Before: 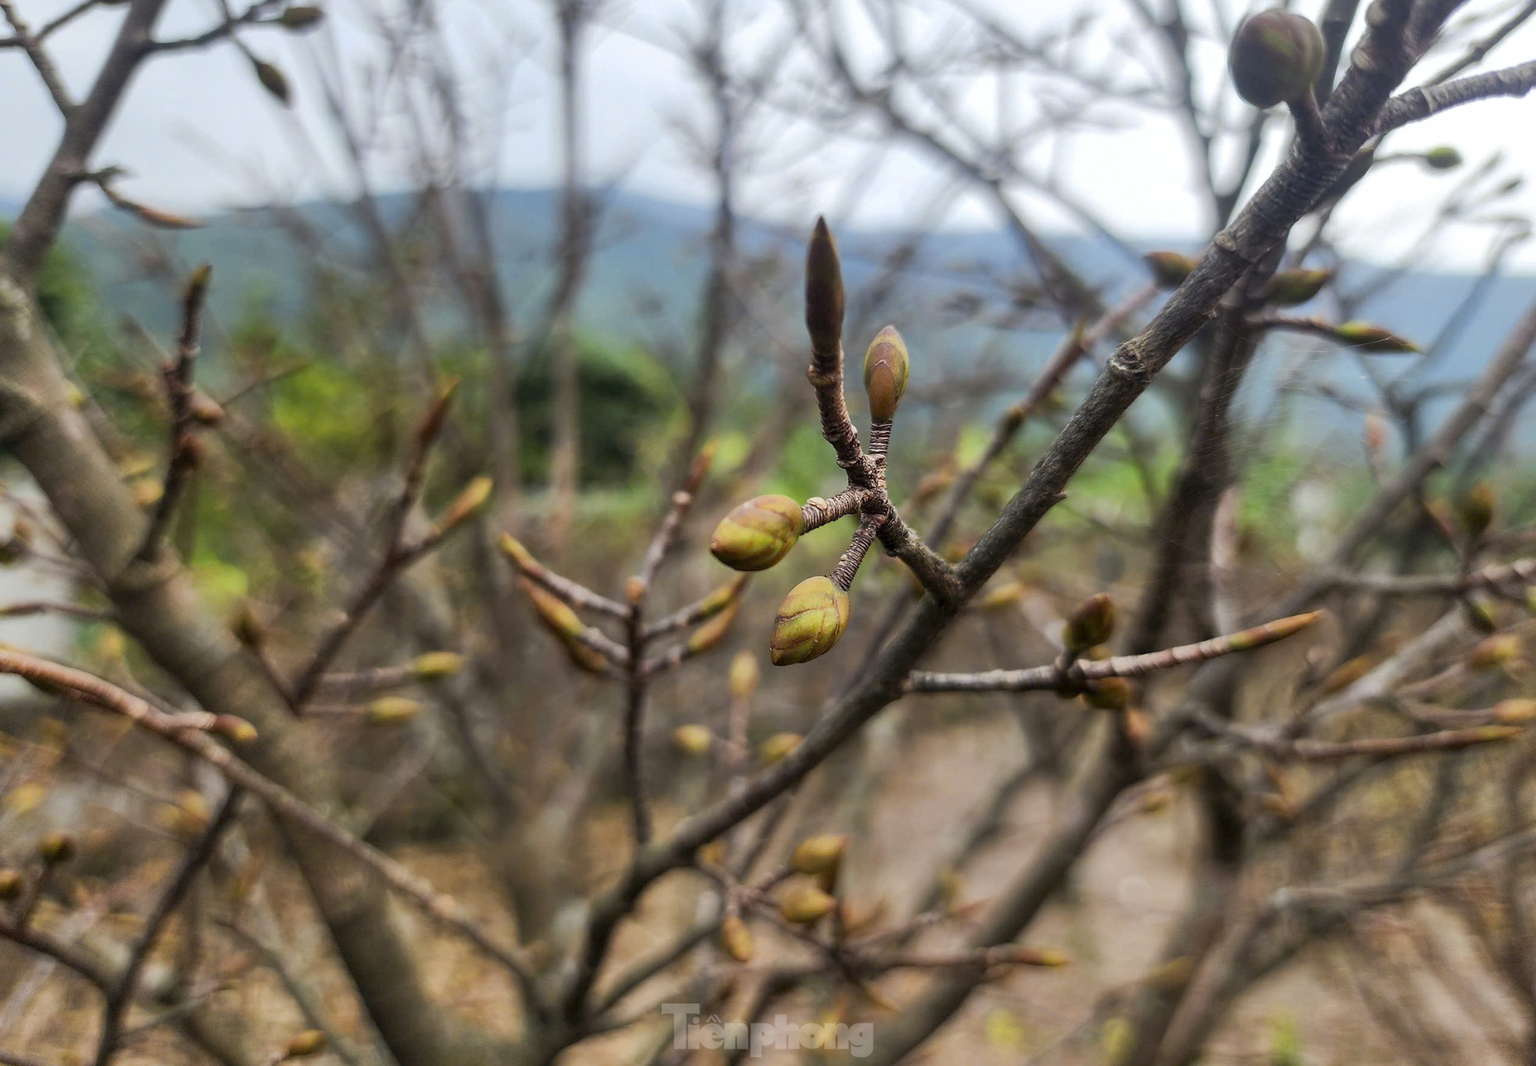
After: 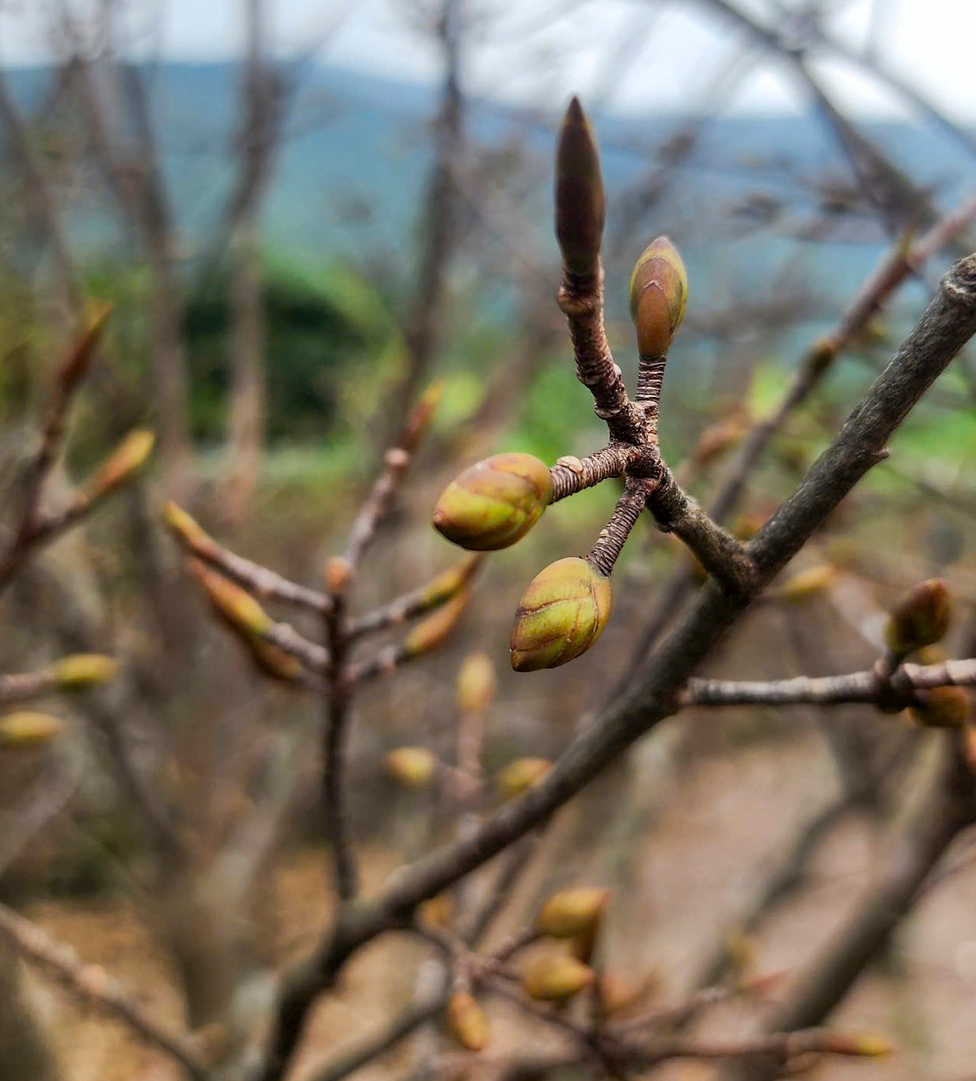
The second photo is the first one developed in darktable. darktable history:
crop and rotate: angle 0.021°, left 24.226%, top 13.226%, right 26.065%, bottom 7.463%
